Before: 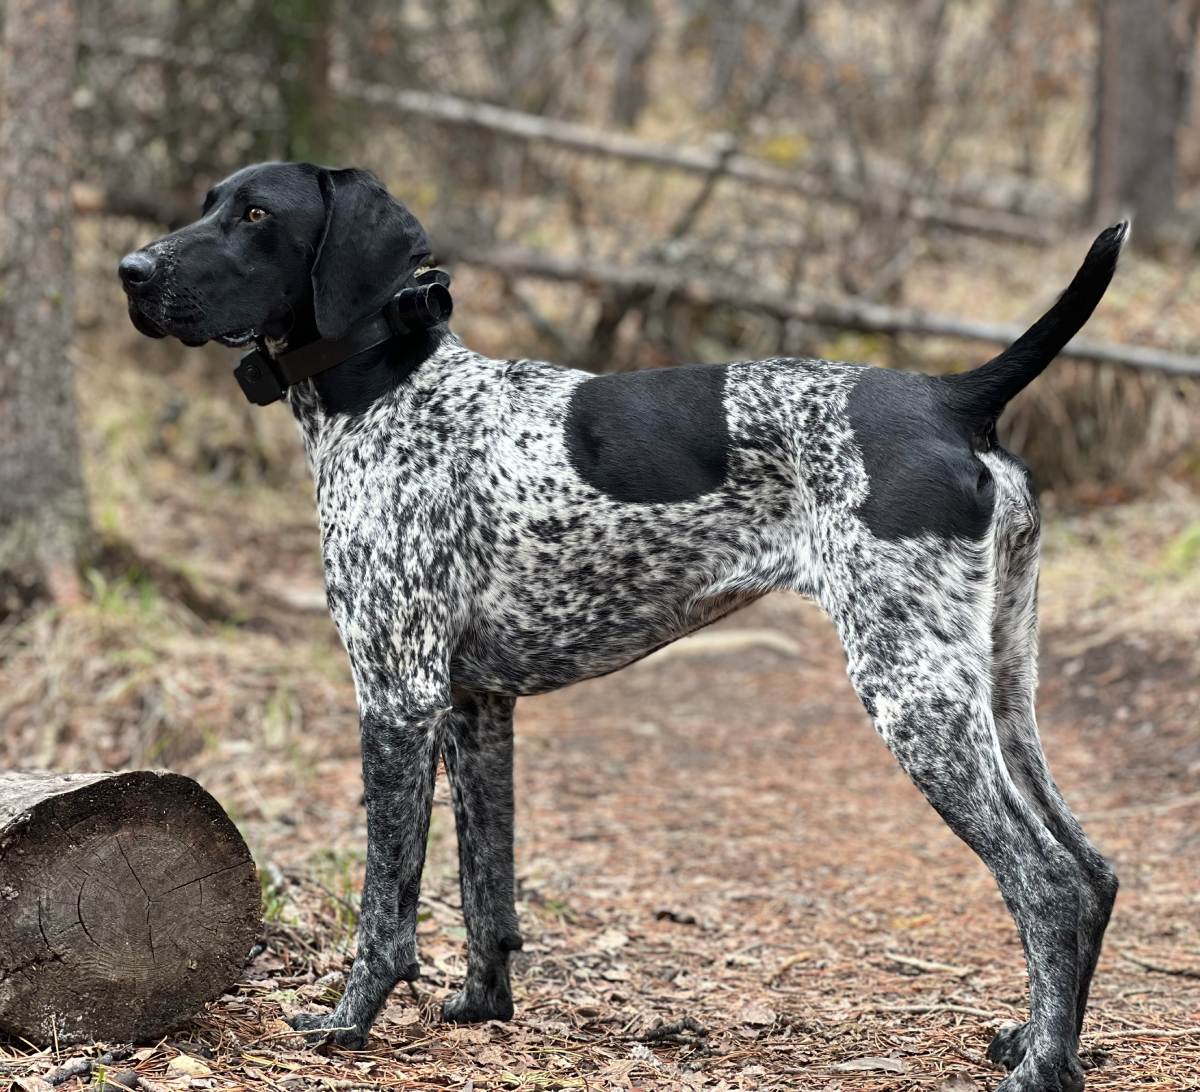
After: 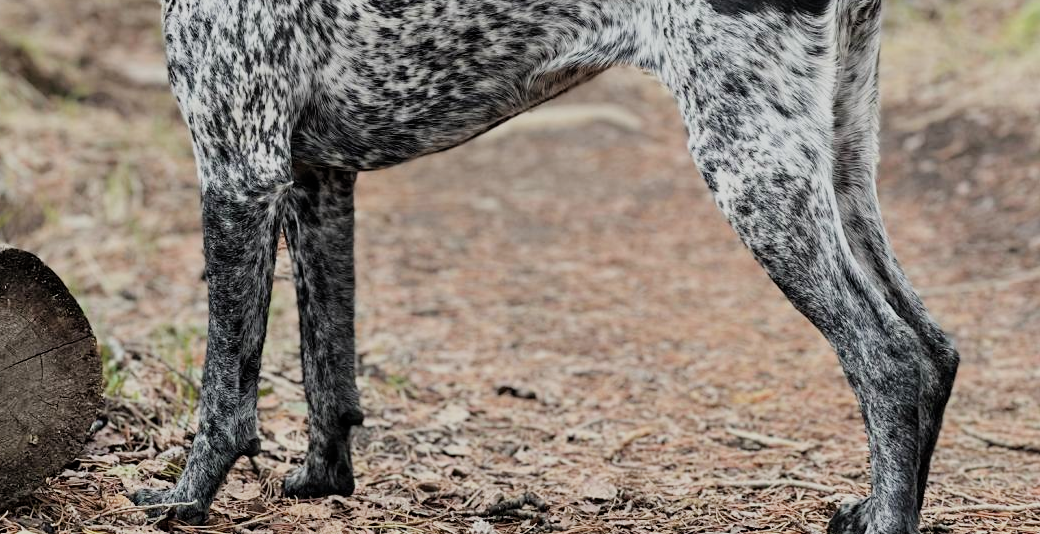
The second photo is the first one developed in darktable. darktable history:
filmic rgb: black relative exposure -7.65 EV, white relative exposure 4.56 EV, hardness 3.61
crop and rotate: left 13.306%, top 48.129%, bottom 2.928%
